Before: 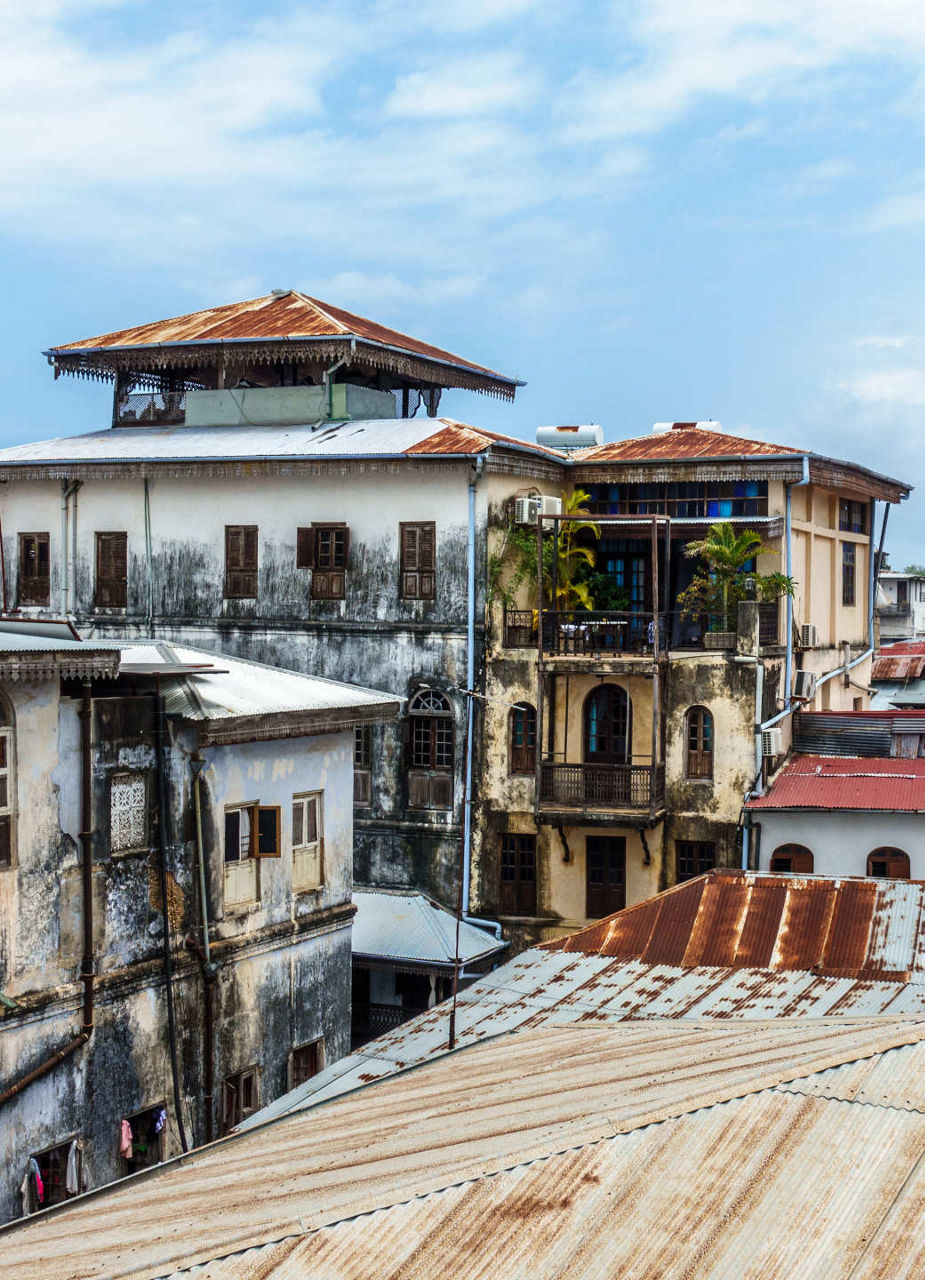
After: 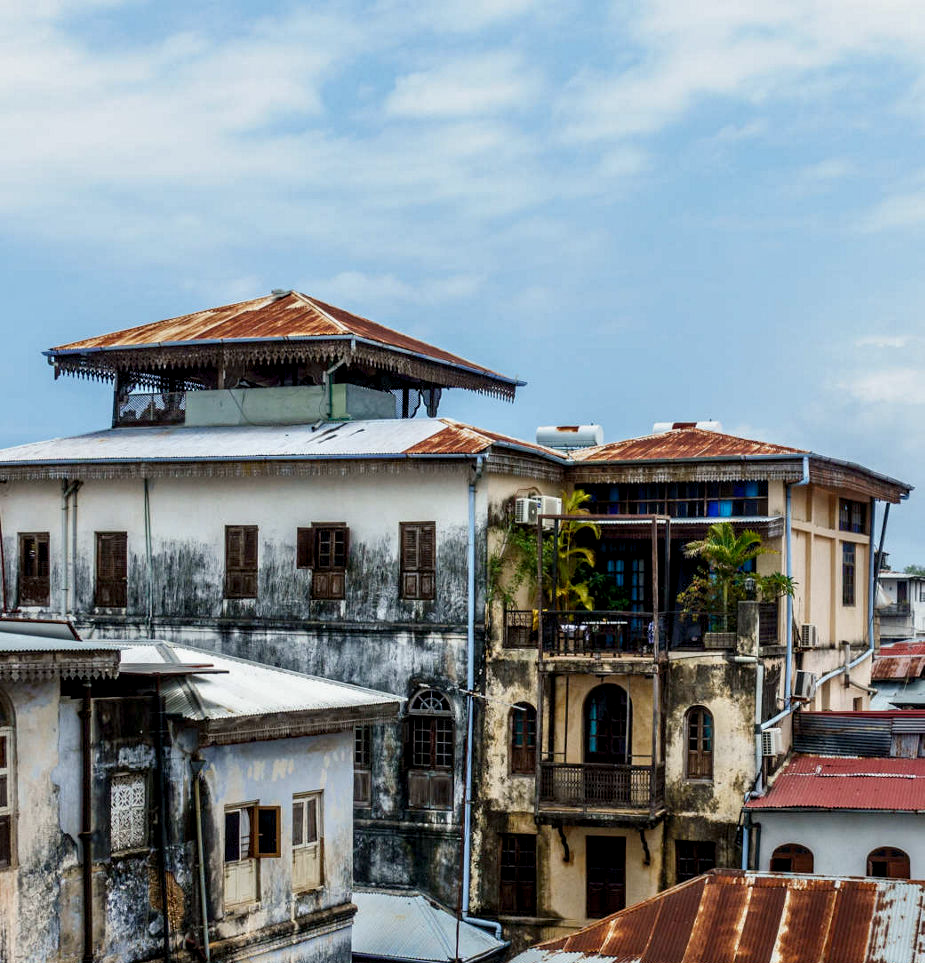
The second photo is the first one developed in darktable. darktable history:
contrast equalizer: y [[0.6 ×6], [0.55 ×6], [0 ×6], [0 ×6], [0 ×6]], mix 0.166
crop: bottom 24.721%
tone equalizer: on, module defaults
exposure: exposure -0.213 EV, compensate highlight preservation false
color balance rgb: shadows lift › chroma 1.019%, shadows lift › hue 214.16°, global offset › luminance -0.275%, global offset › hue 258.81°, perceptual saturation grading › global saturation -2.124%, perceptual saturation grading › highlights -7.811%, perceptual saturation grading › mid-tones 7.956%, perceptual saturation grading › shadows 4.956%
